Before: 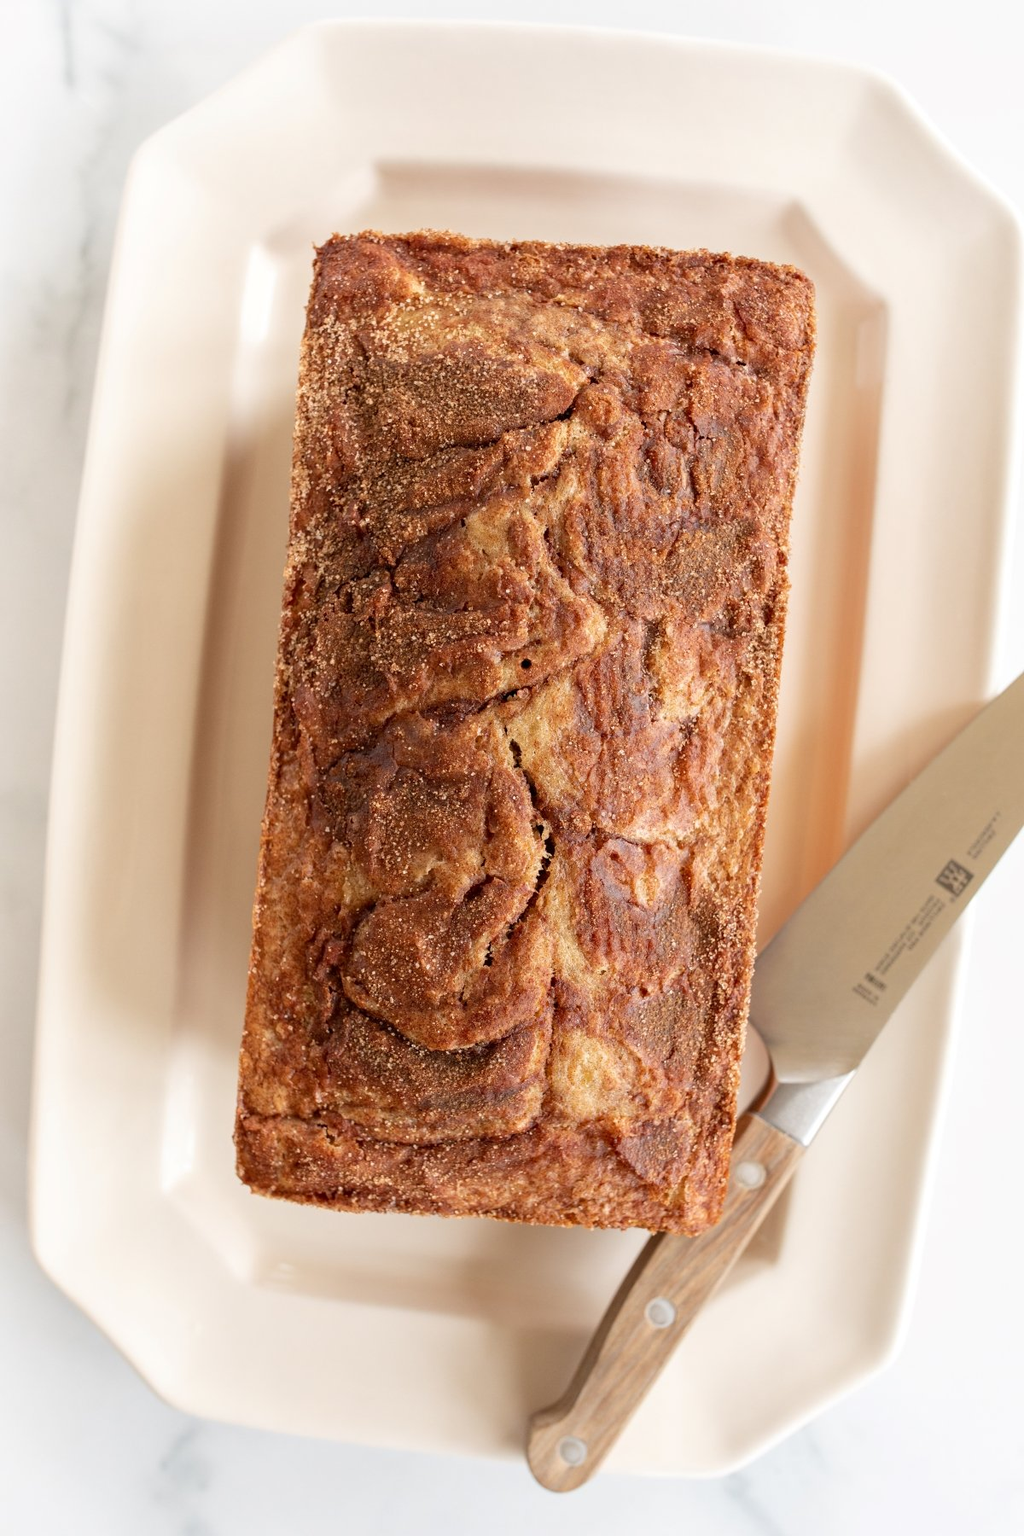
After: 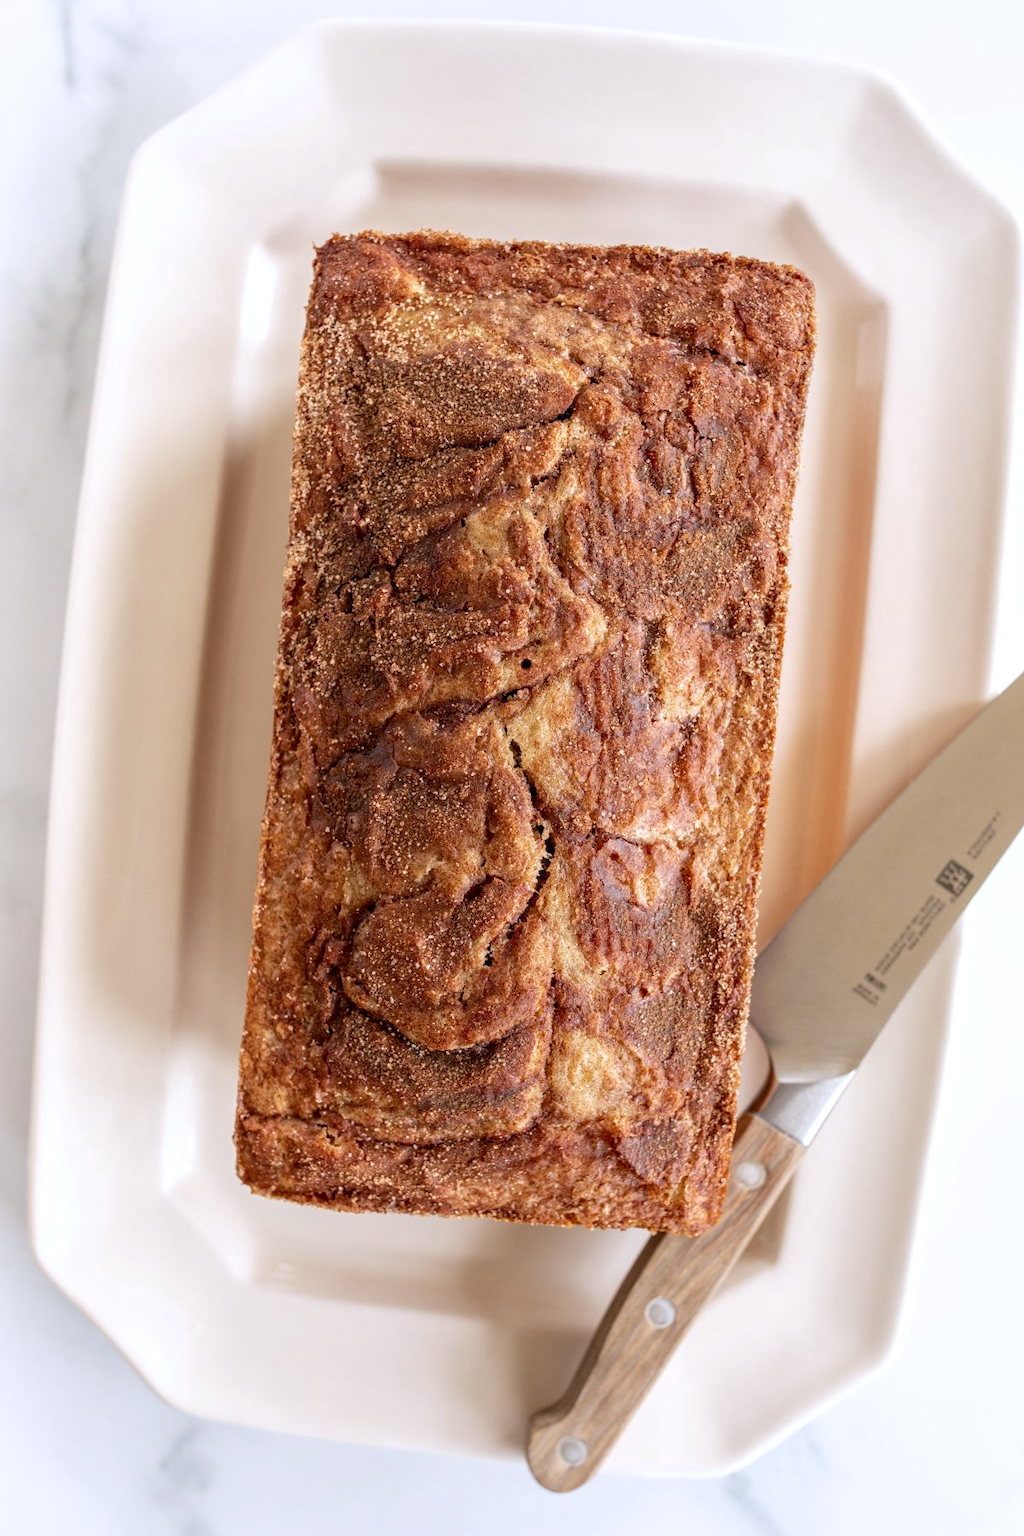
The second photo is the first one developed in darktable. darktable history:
white balance: red 0.984, blue 1.059
local contrast: on, module defaults
